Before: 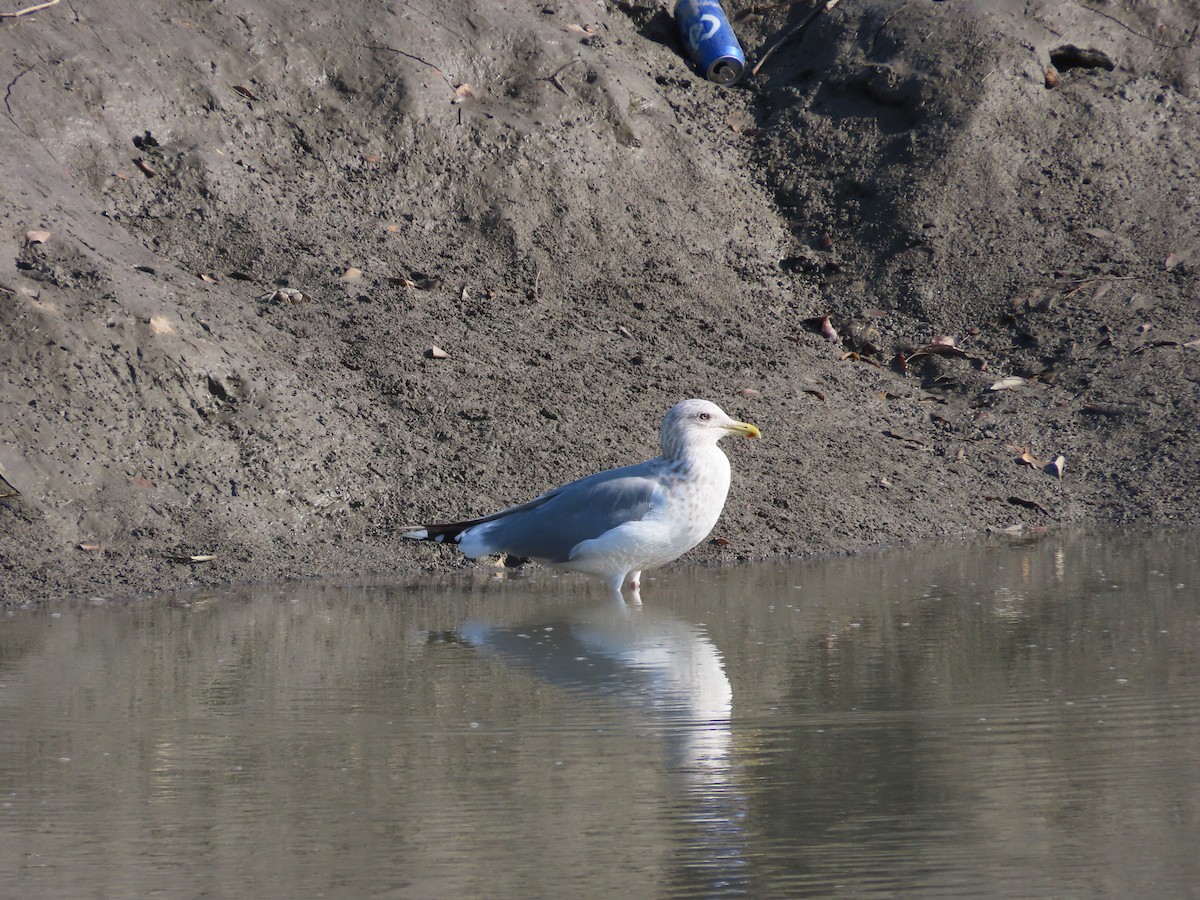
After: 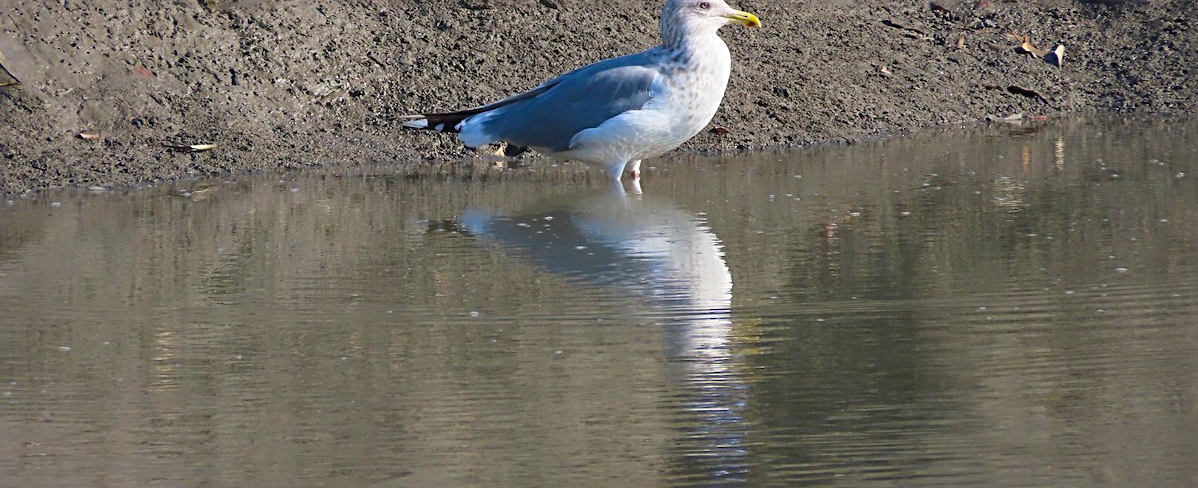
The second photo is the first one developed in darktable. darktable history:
crop and rotate: top 45.676%, right 0.12%
sharpen: radius 3.117
color balance rgb: power › hue 312.13°, linear chroma grading › global chroma 15.506%, perceptual saturation grading › global saturation 19.8%, global vibrance 20%
